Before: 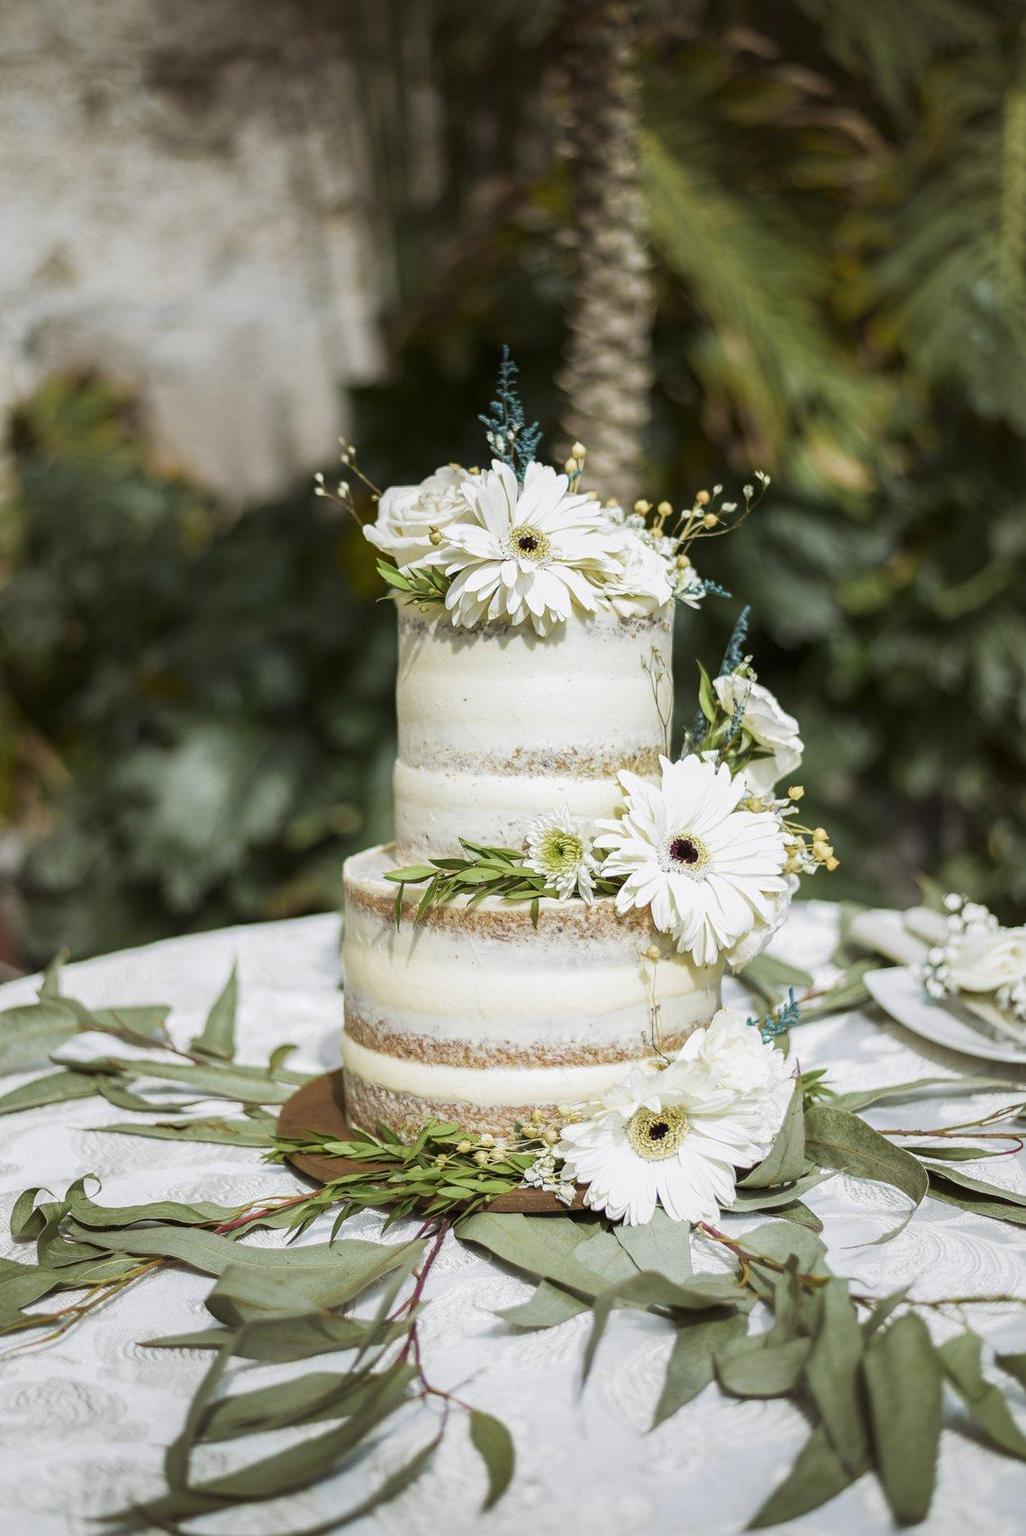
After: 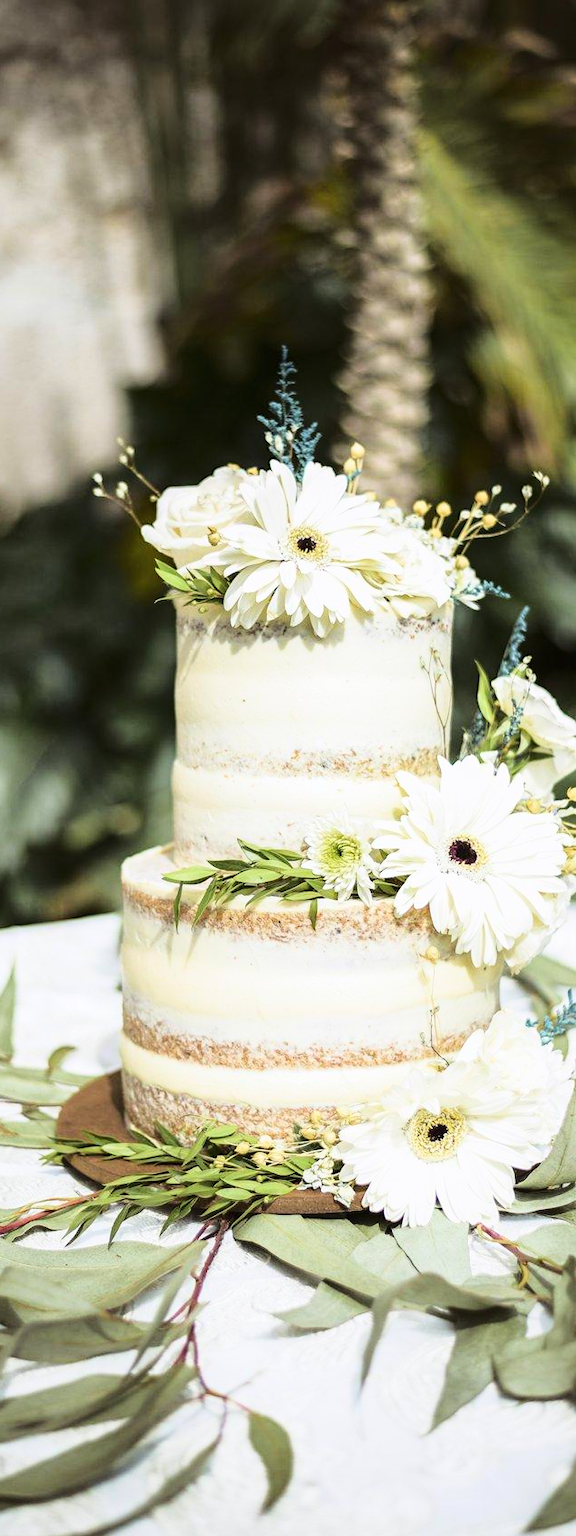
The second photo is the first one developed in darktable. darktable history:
base curve: curves: ch0 [(0, 0) (0.028, 0.03) (0.121, 0.232) (0.46, 0.748) (0.859, 0.968) (1, 1)]
crop: left 21.674%, right 22.086%
